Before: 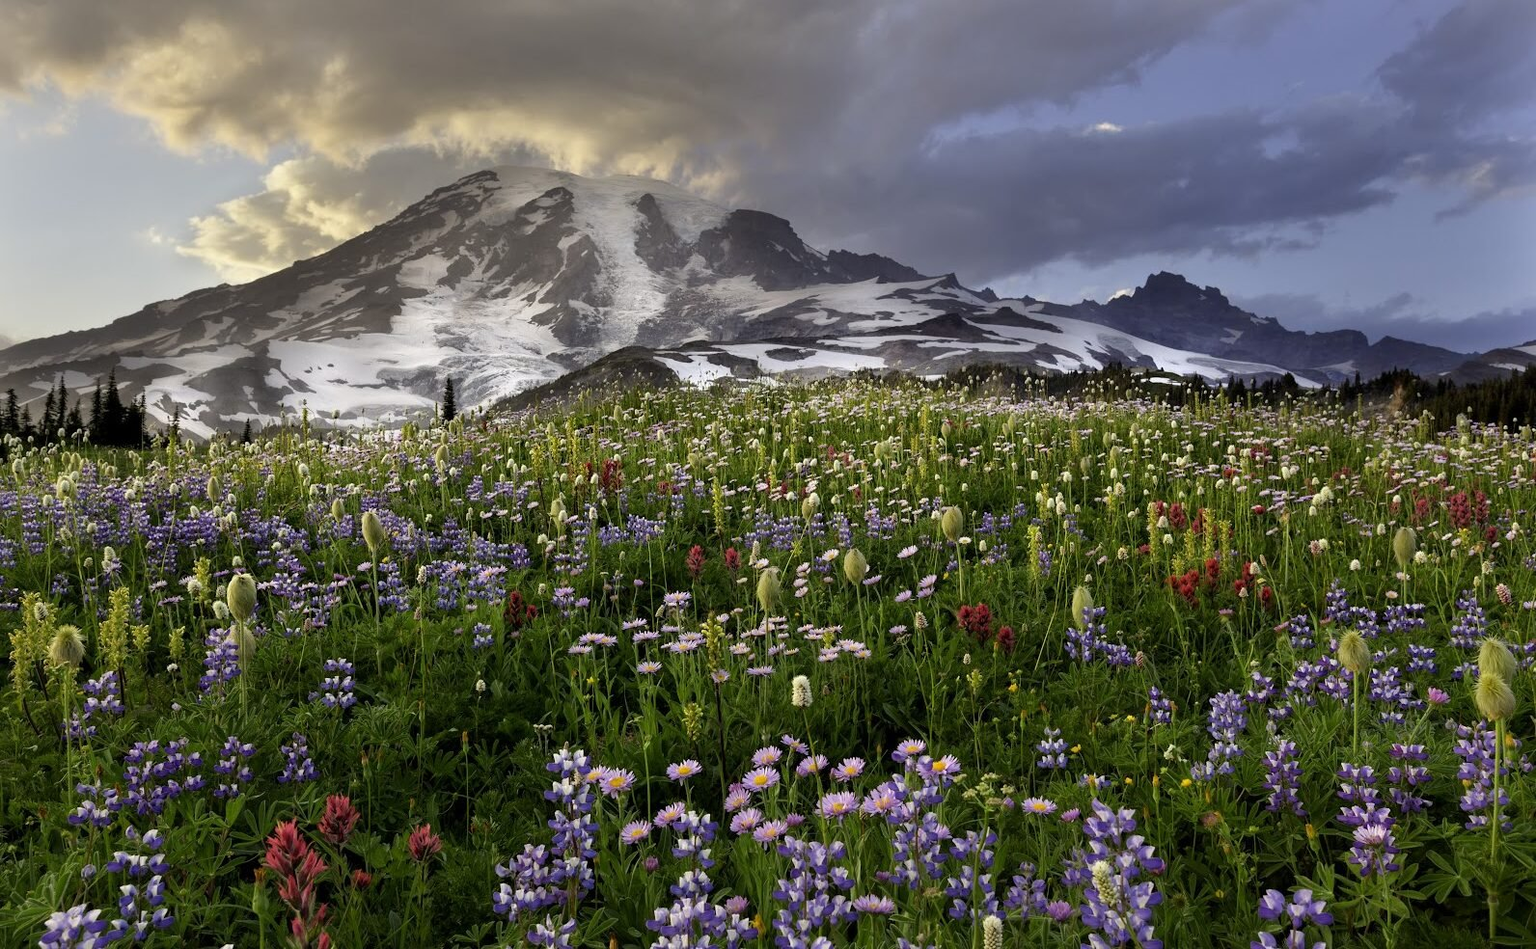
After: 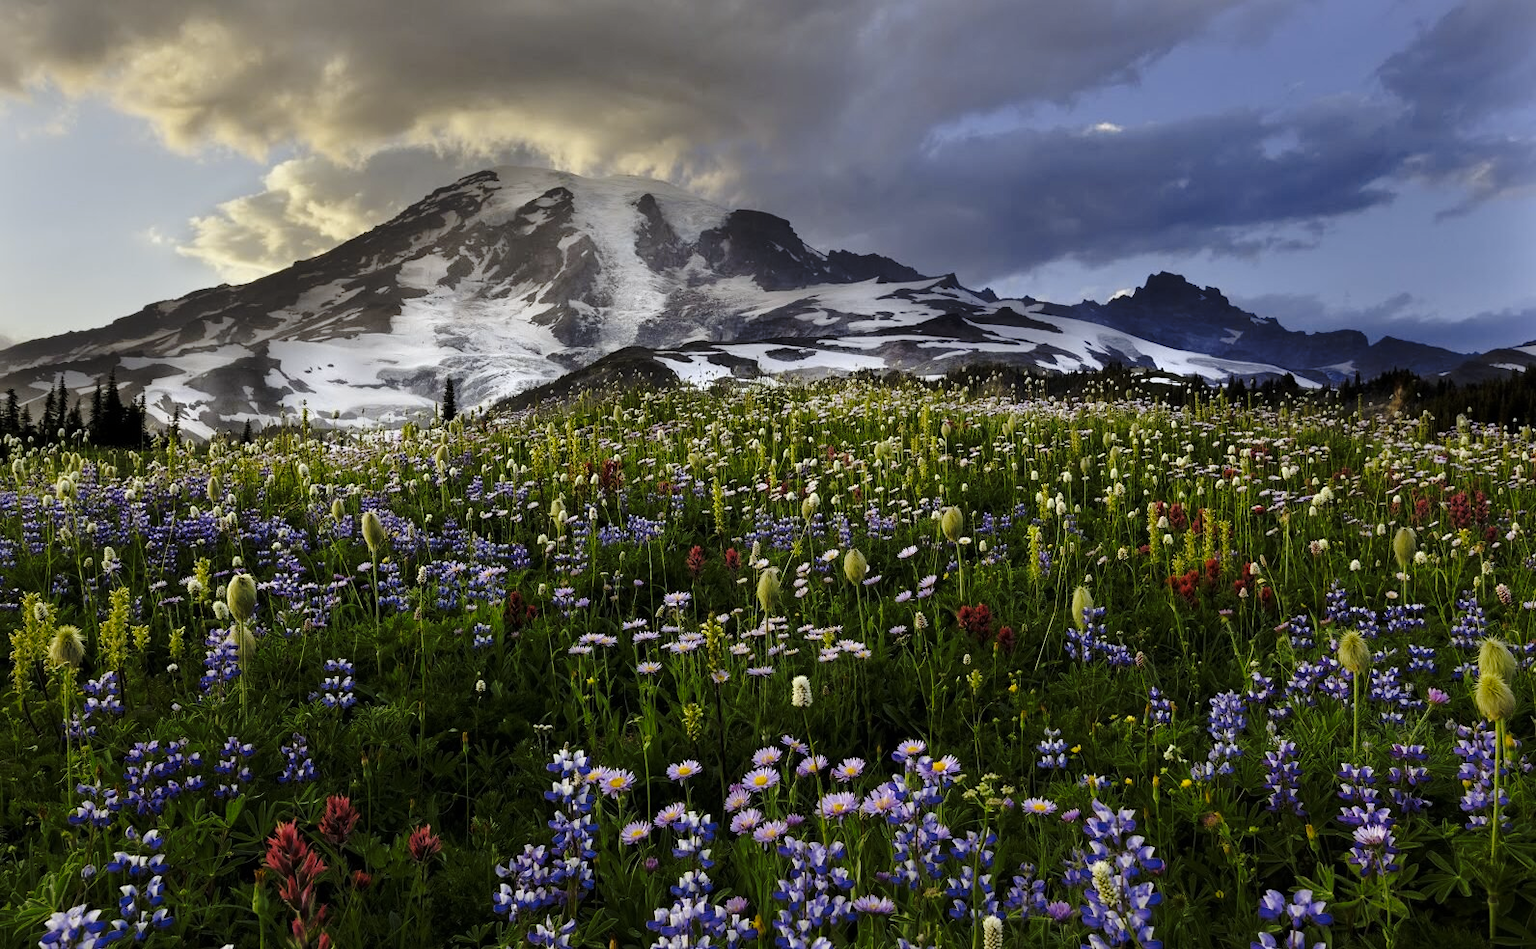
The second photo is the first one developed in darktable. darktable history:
base curve: curves: ch0 [(0, 0) (0.073, 0.04) (0.157, 0.139) (0.492, 0.492) (0.758, 0.758) (1, 1)], preserve colors none
white balance: red 0.982, blue 1.018
color contrast: green-magenta contrast 0.81
